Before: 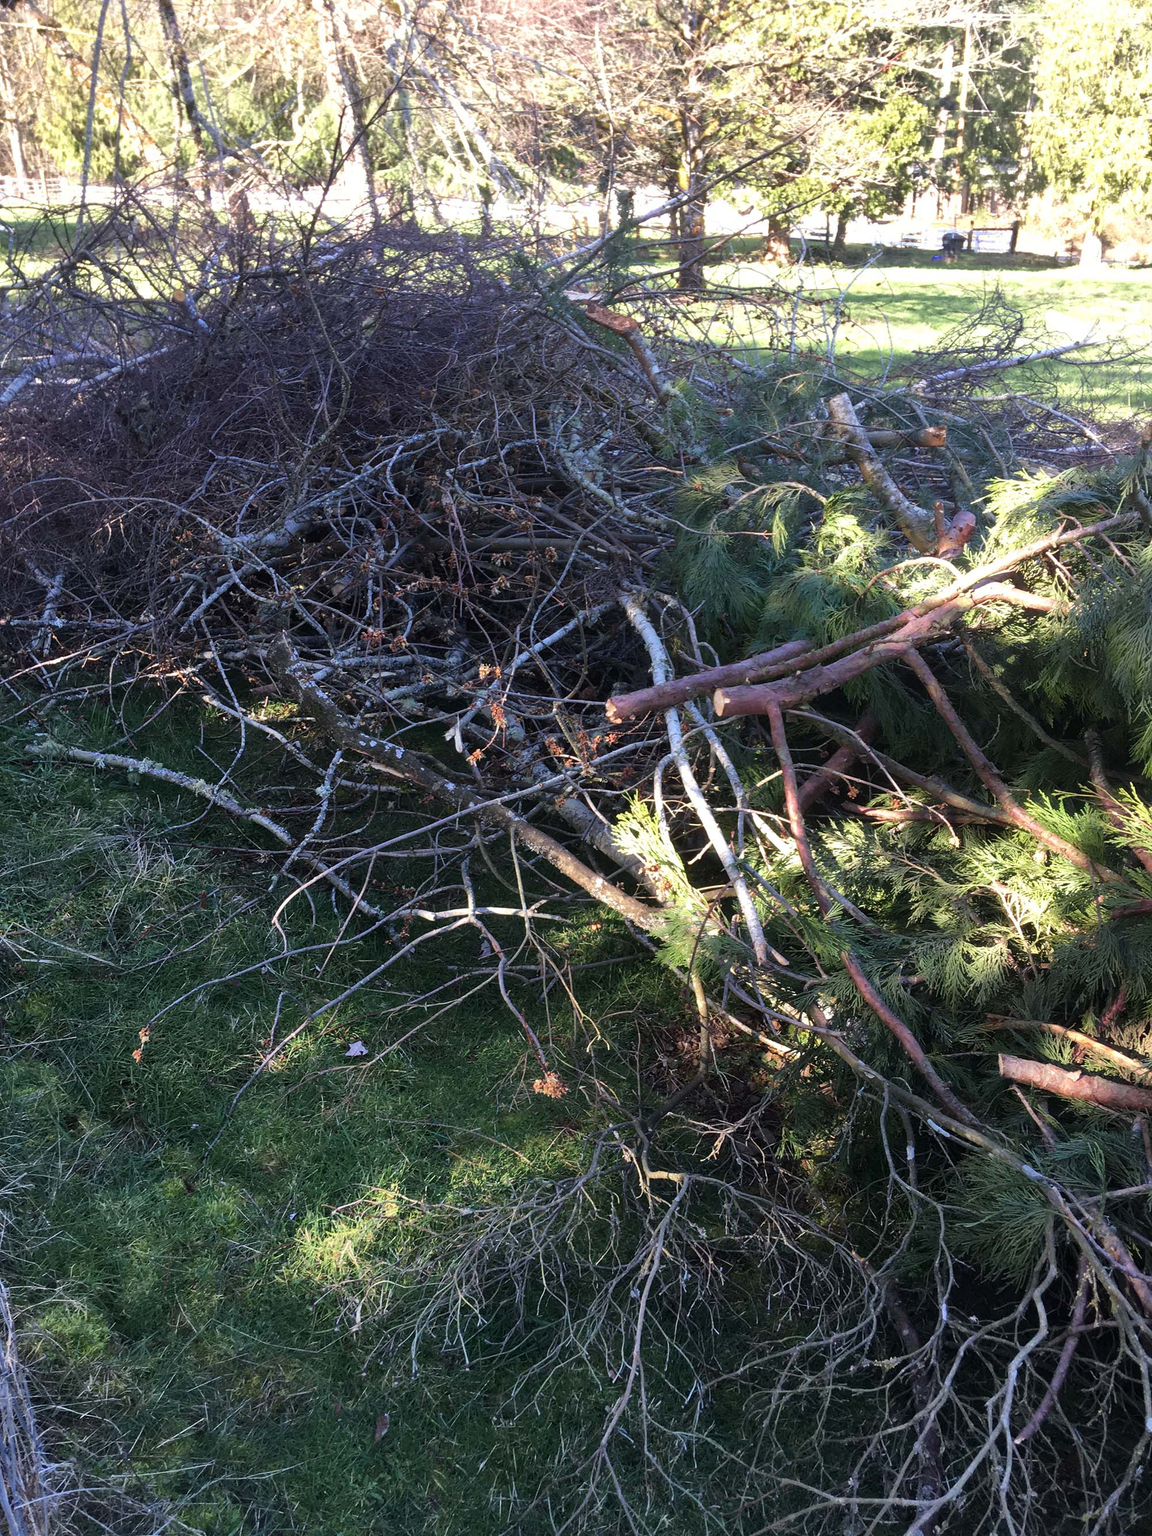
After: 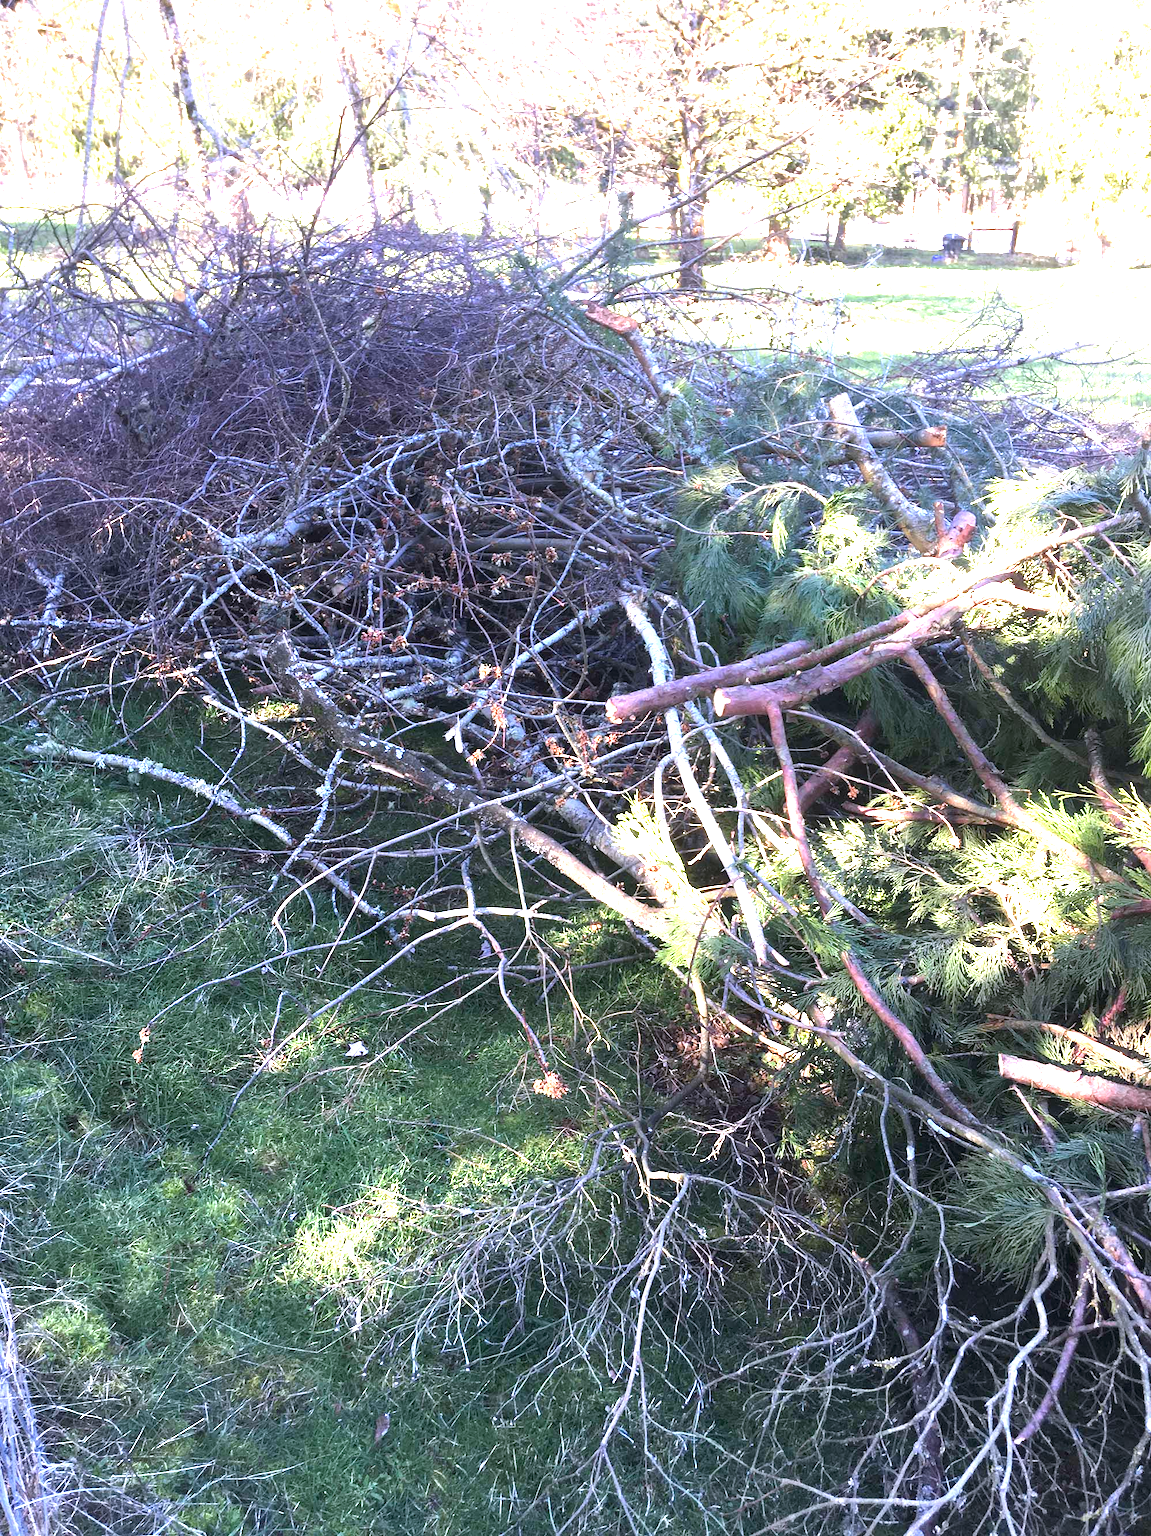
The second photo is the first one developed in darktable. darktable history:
white balance: red 1.004, blue 1.096
exposure: black level correction 0, exposure 1.675 EV, compensate exposure bias true, compensate highlight preservation false
tone curve: color space Lab, linked channels, preserve colors none
